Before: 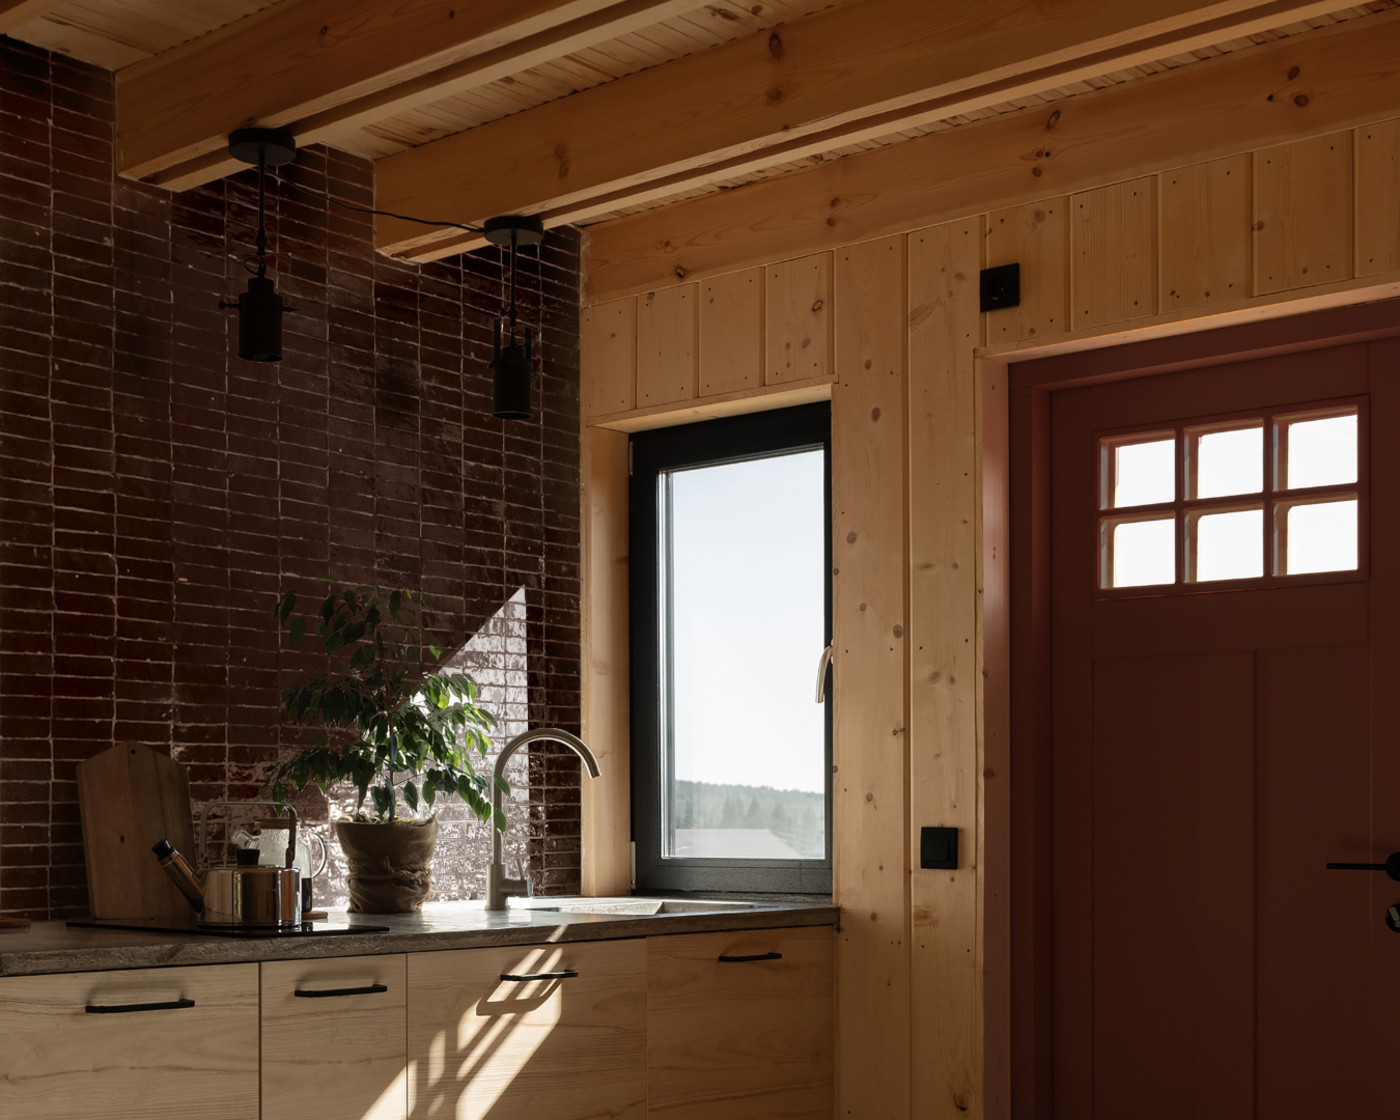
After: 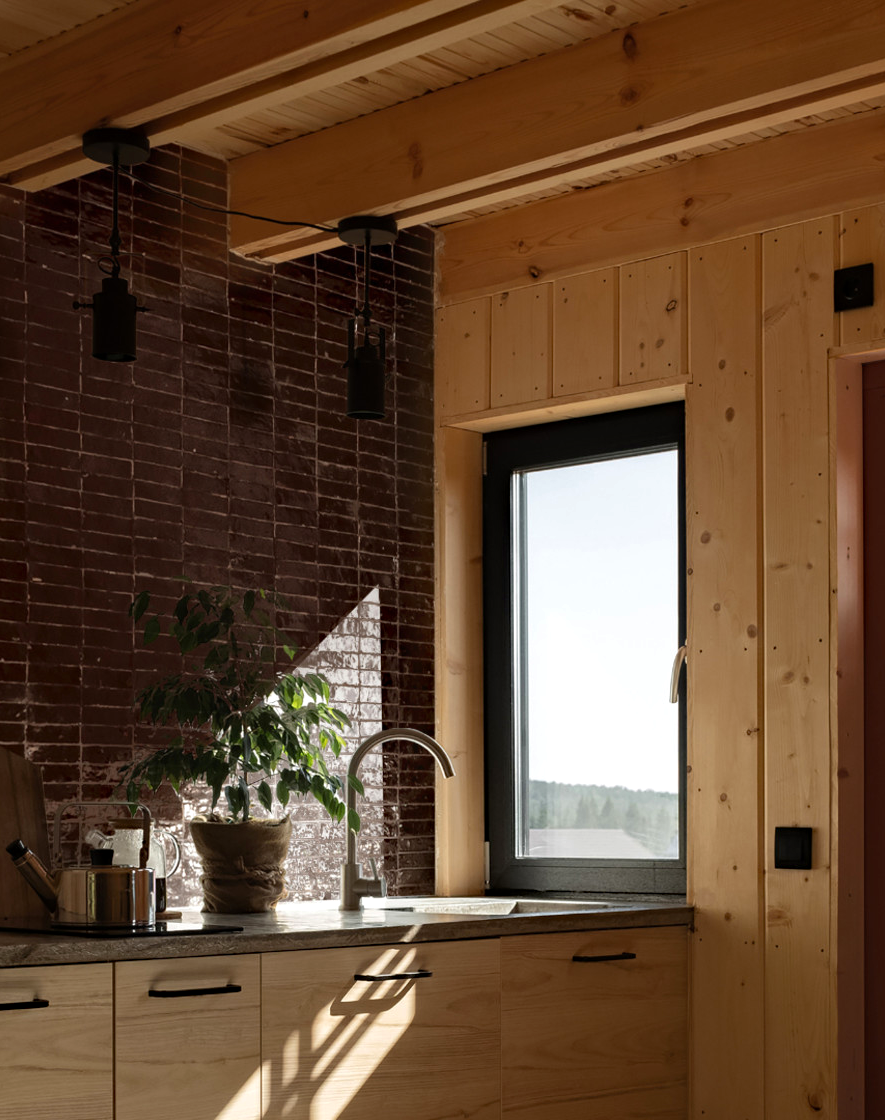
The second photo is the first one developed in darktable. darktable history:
exposure: exposure 0.133 EV, compensate highlight preservation false
crop: left 10.448%, right 26.302%
haze removal: compatibility mode true, adaptive false
